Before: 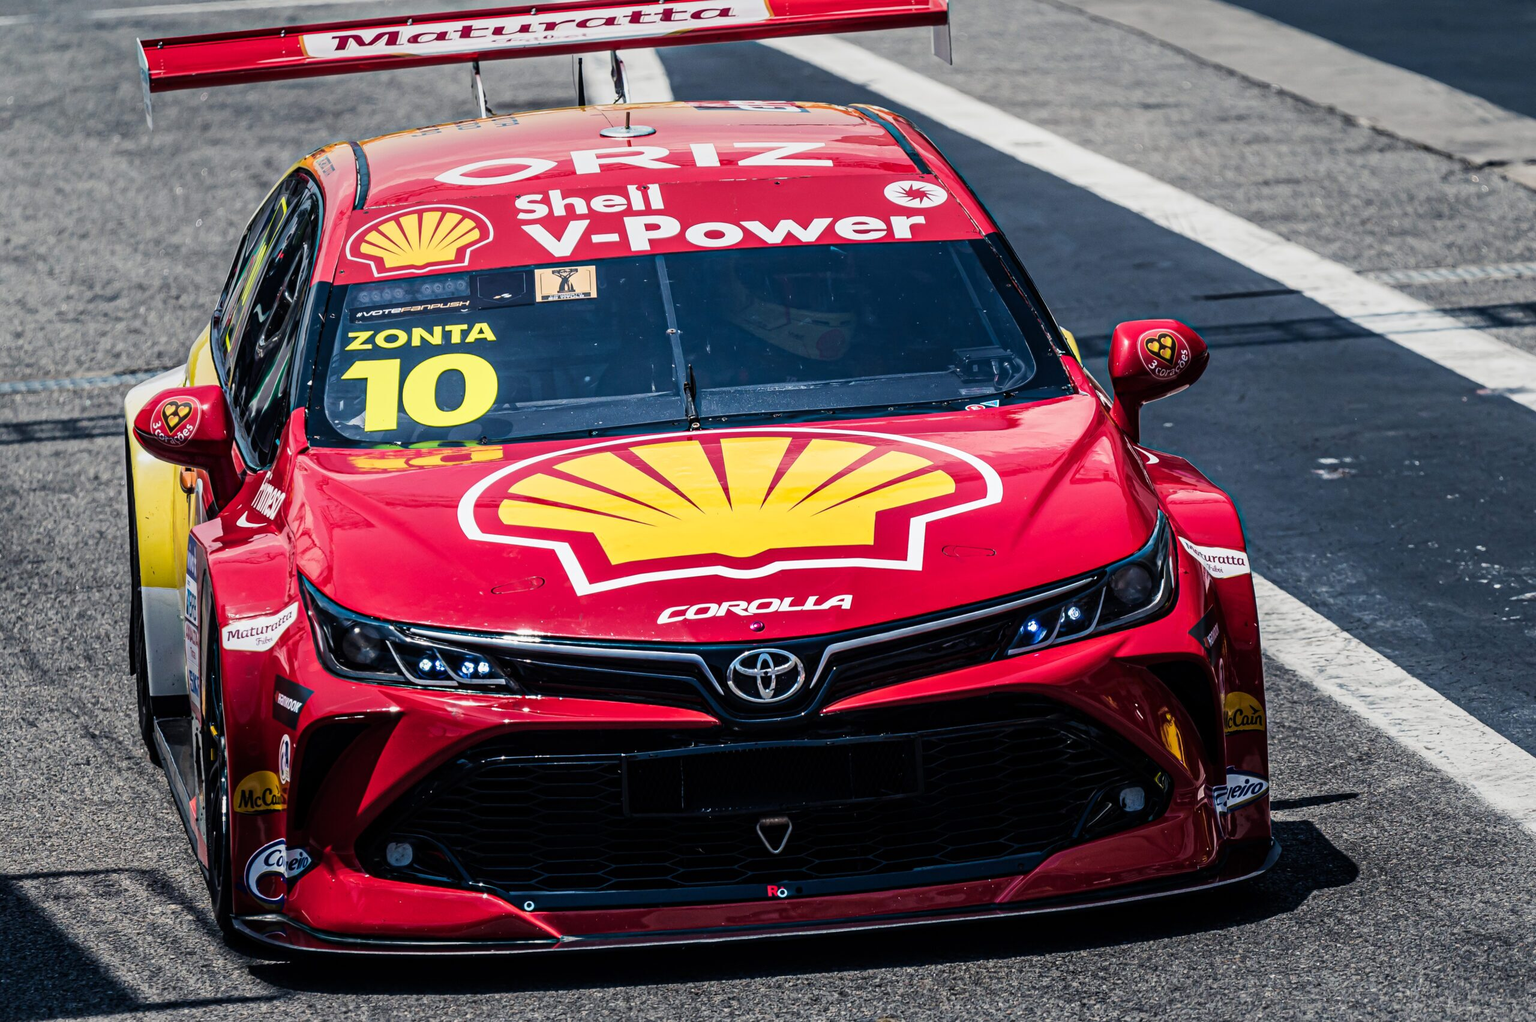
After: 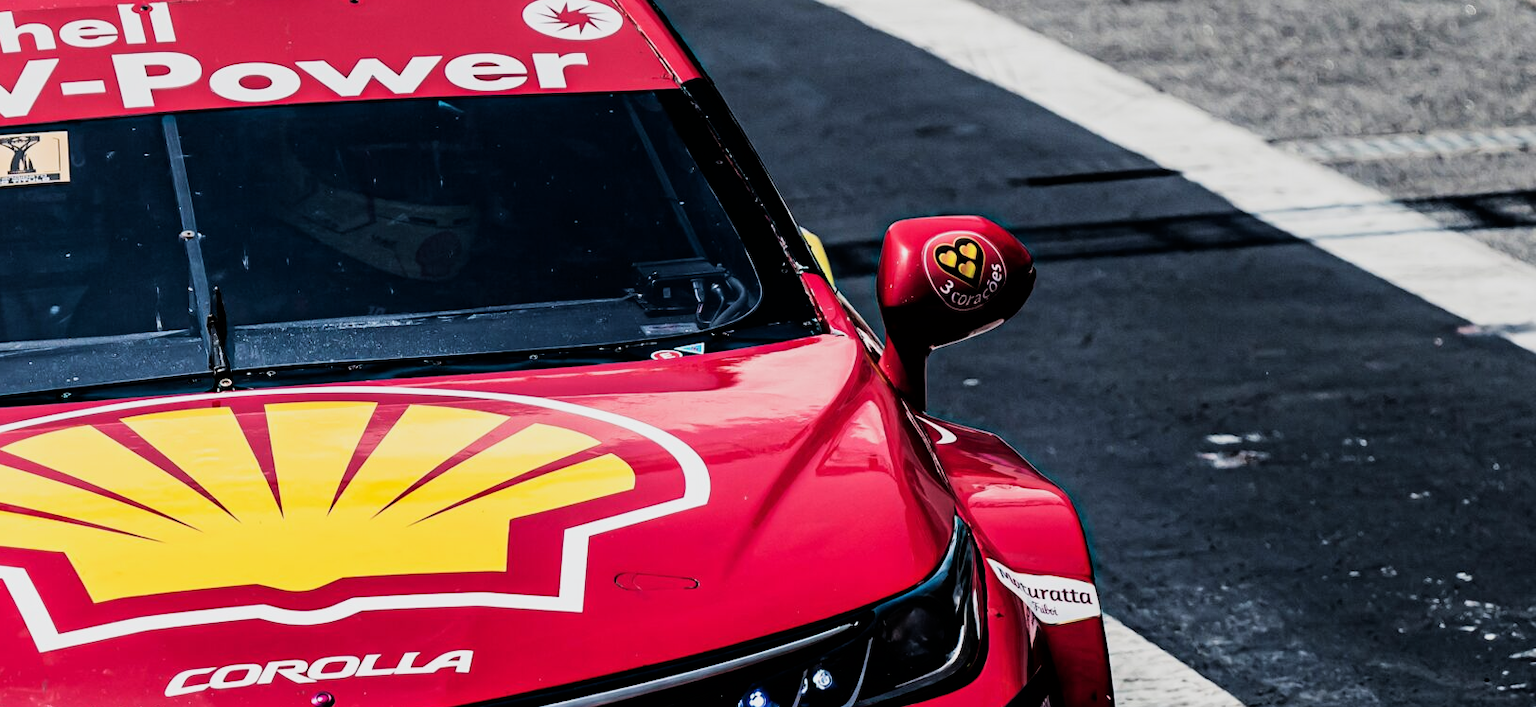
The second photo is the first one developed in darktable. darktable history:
filmic rgb: black relative exposure -5.01 EV, white relative exposure 3.51 EV, threshold 3.02 EV, hardness 3.19, contrast 1.398, highlights saturation mix -48.7%, enable highlight reconstruction true
crop: left 36.014%, top 17.871%, right 0.588%, bottom 38.196%
